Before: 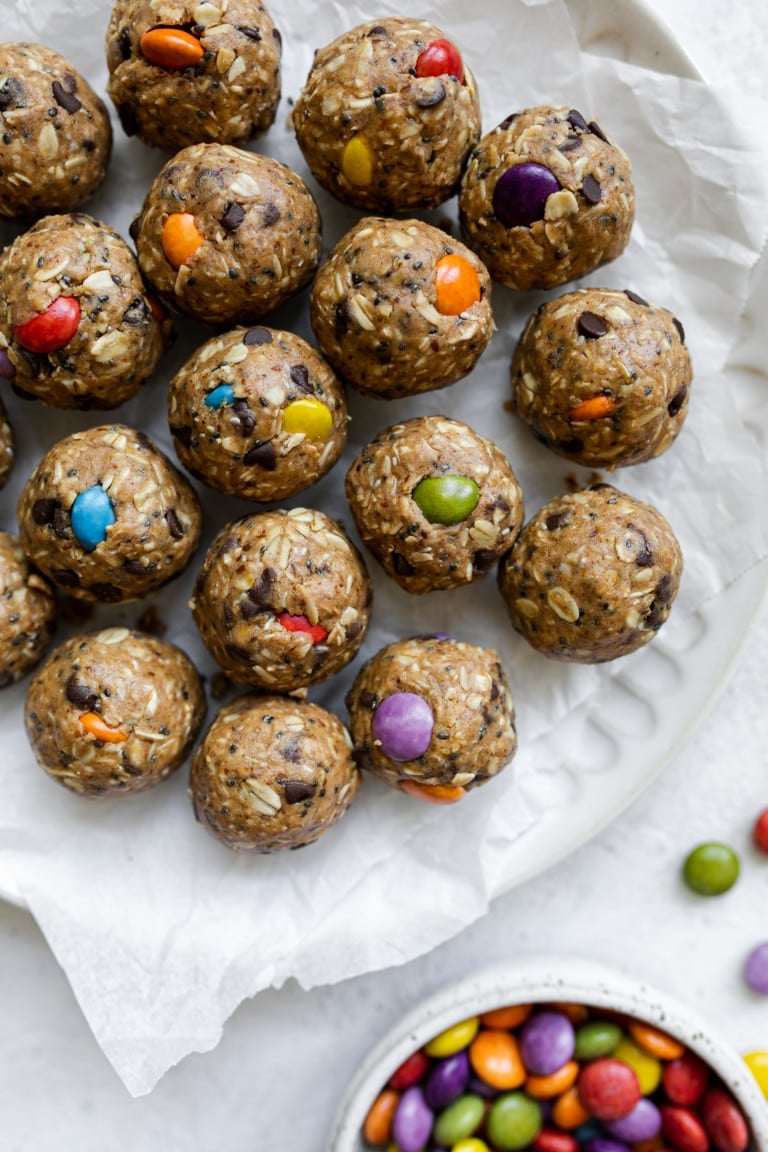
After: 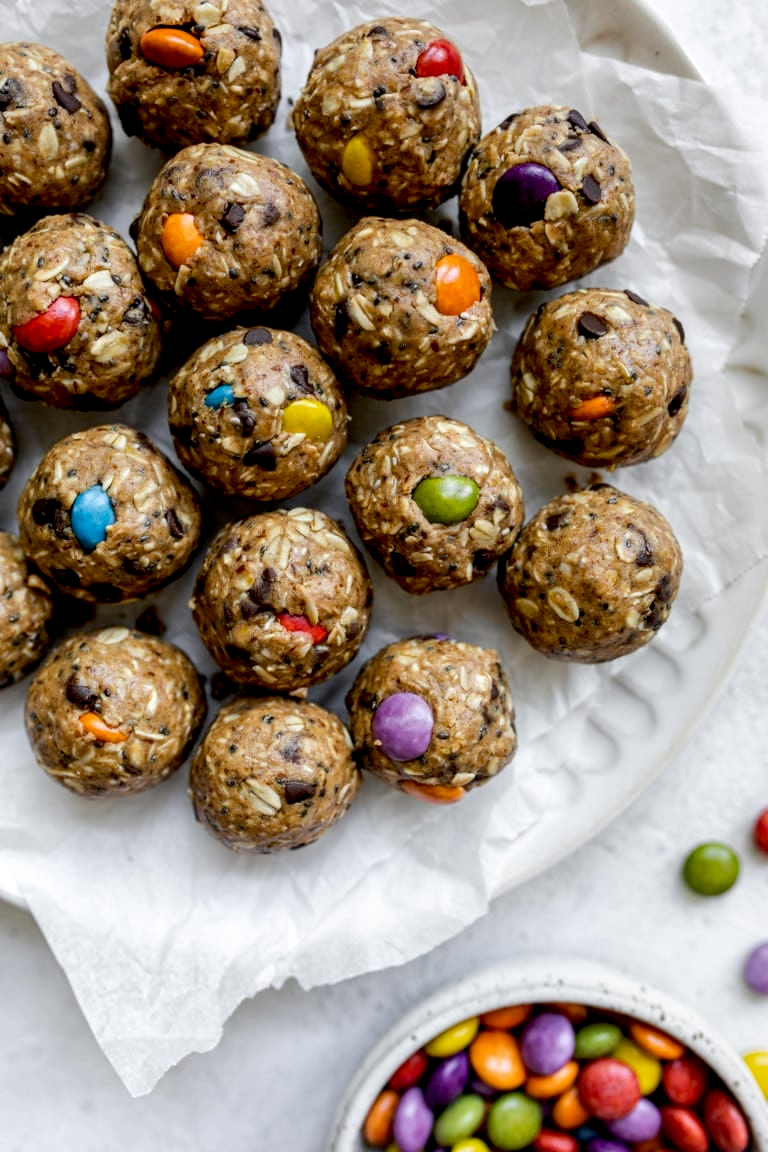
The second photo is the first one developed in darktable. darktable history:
exposure: black level correction 0.01, exposure 0.011 EV, compensate highlight preservation false
local contrast: on, module defaults
